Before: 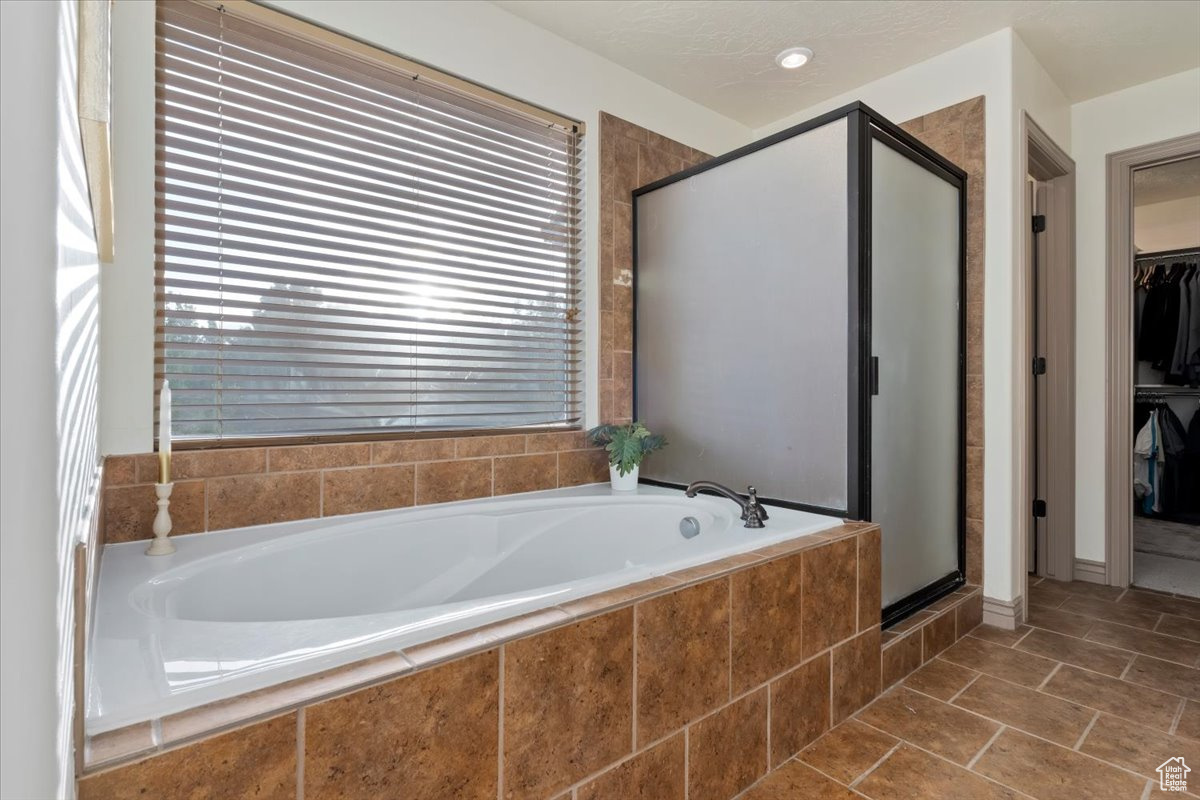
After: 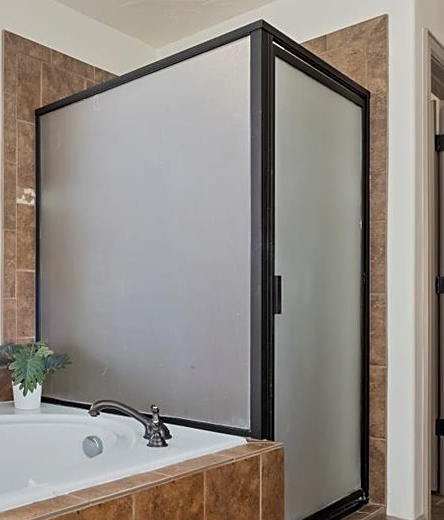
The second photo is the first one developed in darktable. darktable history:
crop and rotate: left 49.8%, top 10.146%, right 13.159%, bottom 24.841%
sharpen: on, module defaults
